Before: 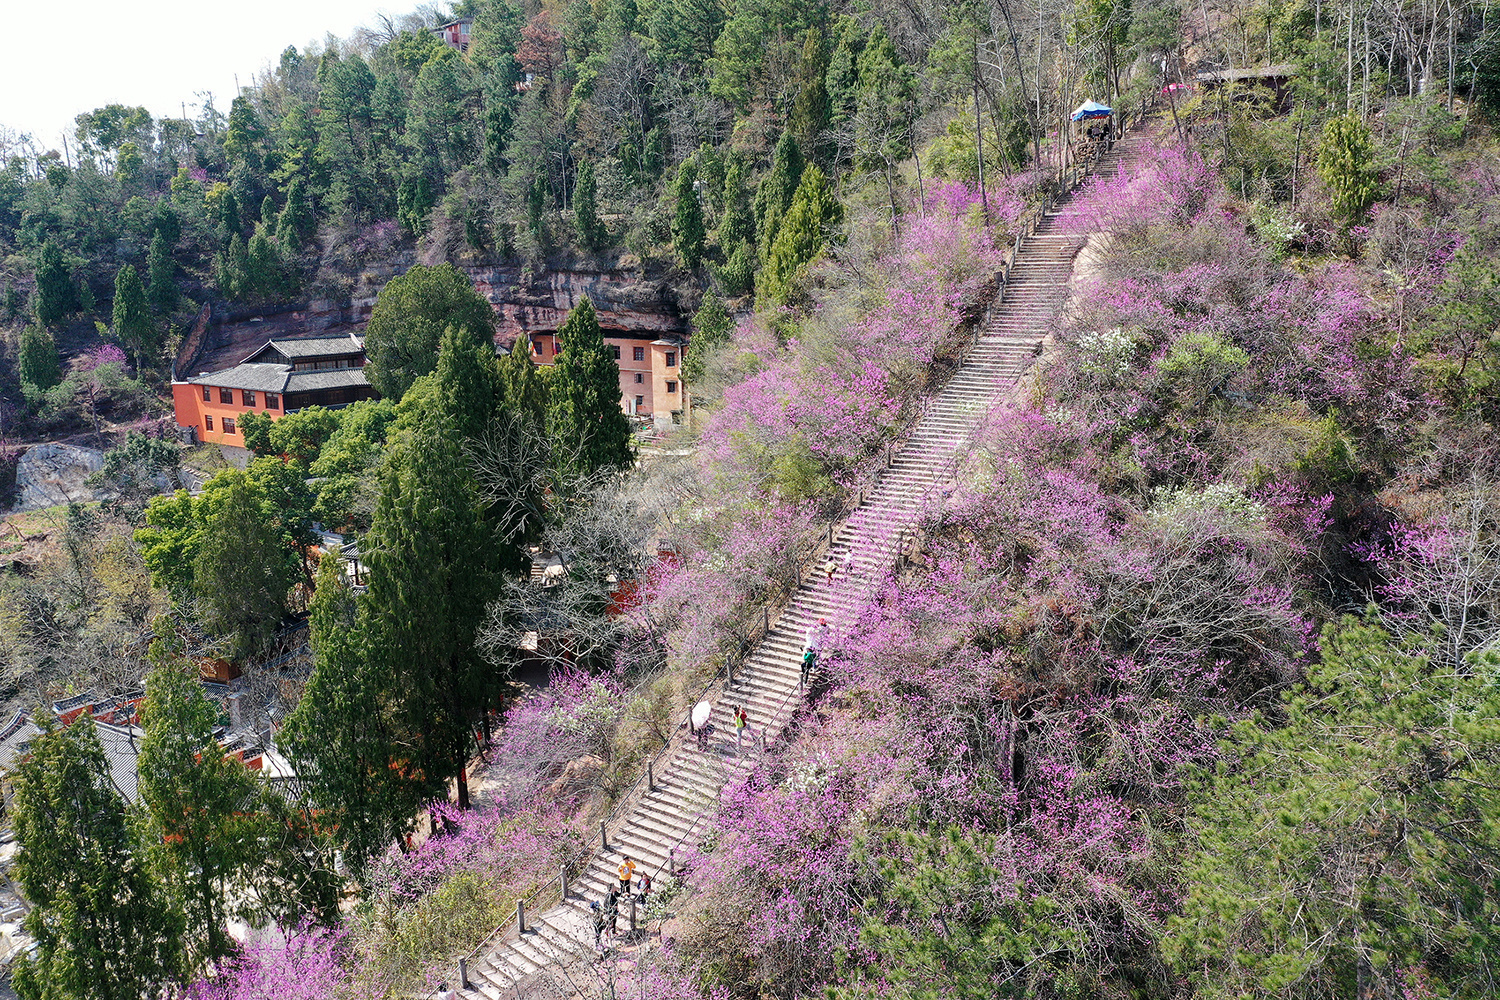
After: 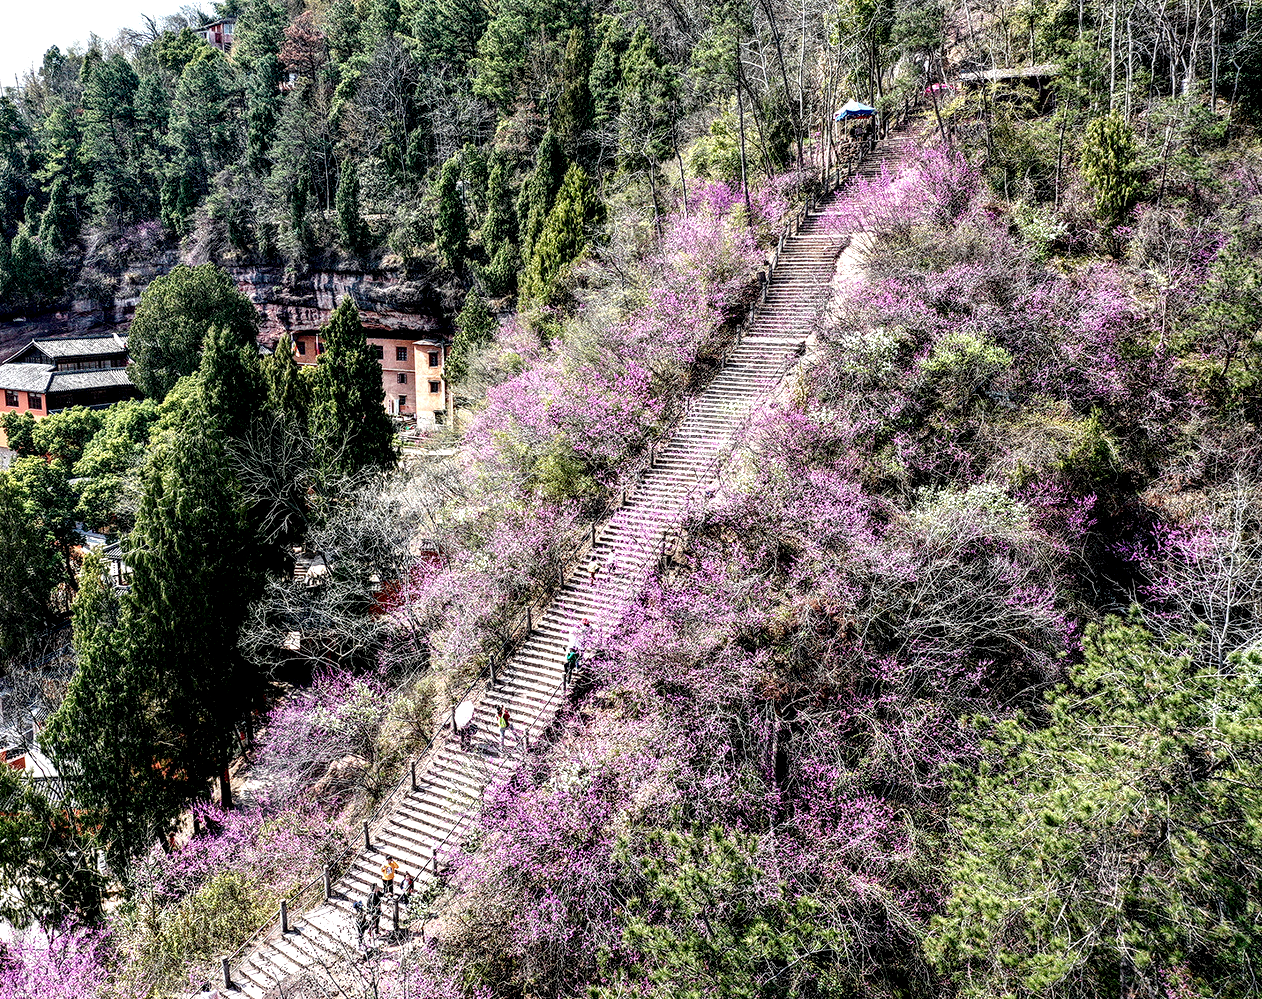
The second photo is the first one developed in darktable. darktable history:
local contrast: shadows 179%, detail 224%
crop: left 15.86%
